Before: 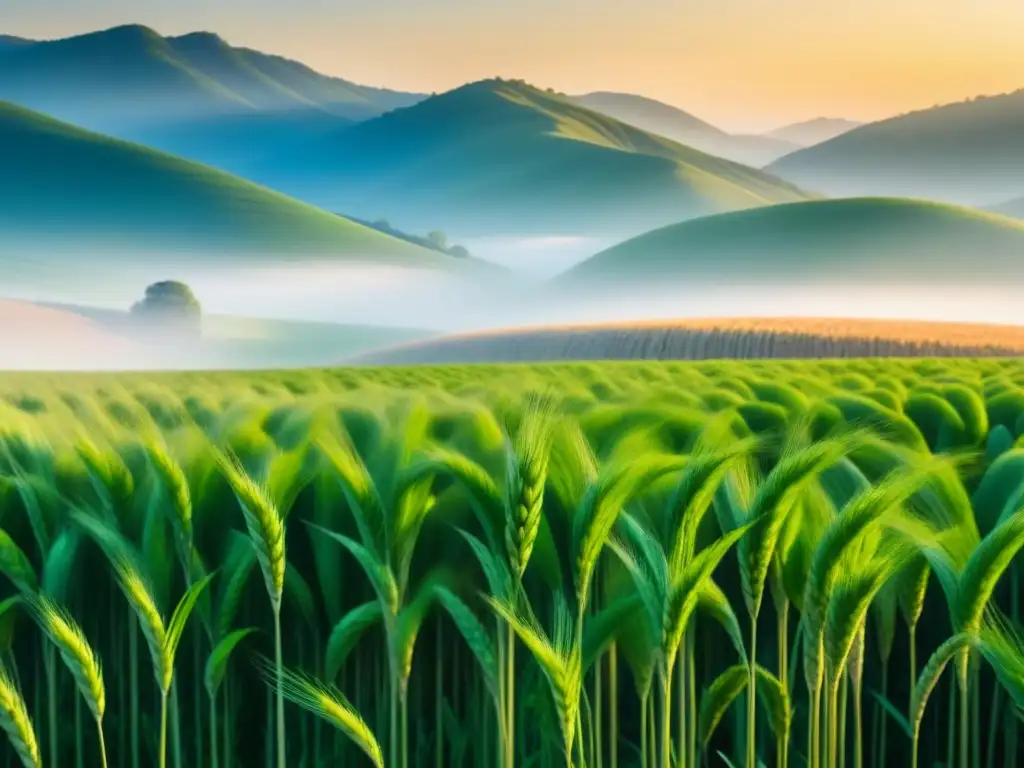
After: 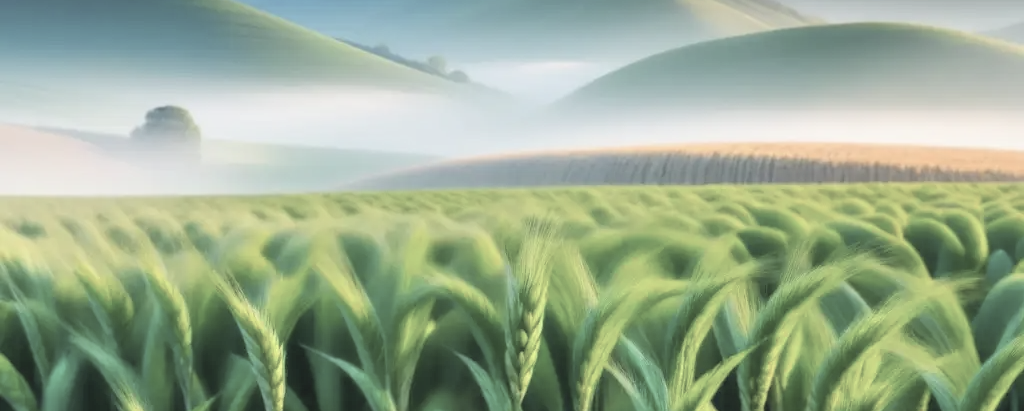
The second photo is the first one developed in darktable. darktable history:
crop and rotate: top 22.913%, bottom 23.519%
contrast brightness saturation: brightness 0.185, saturation -0.492
